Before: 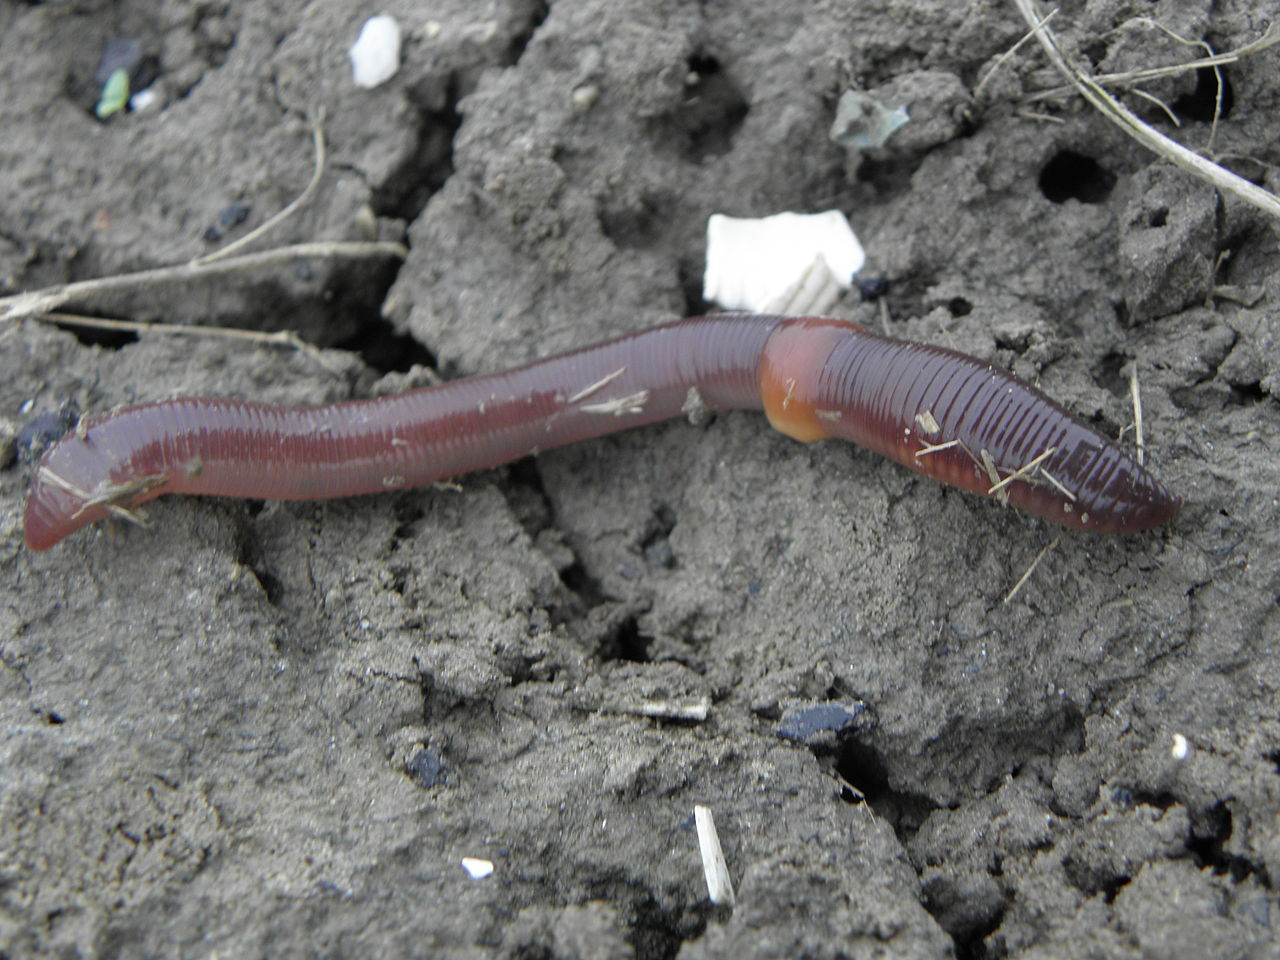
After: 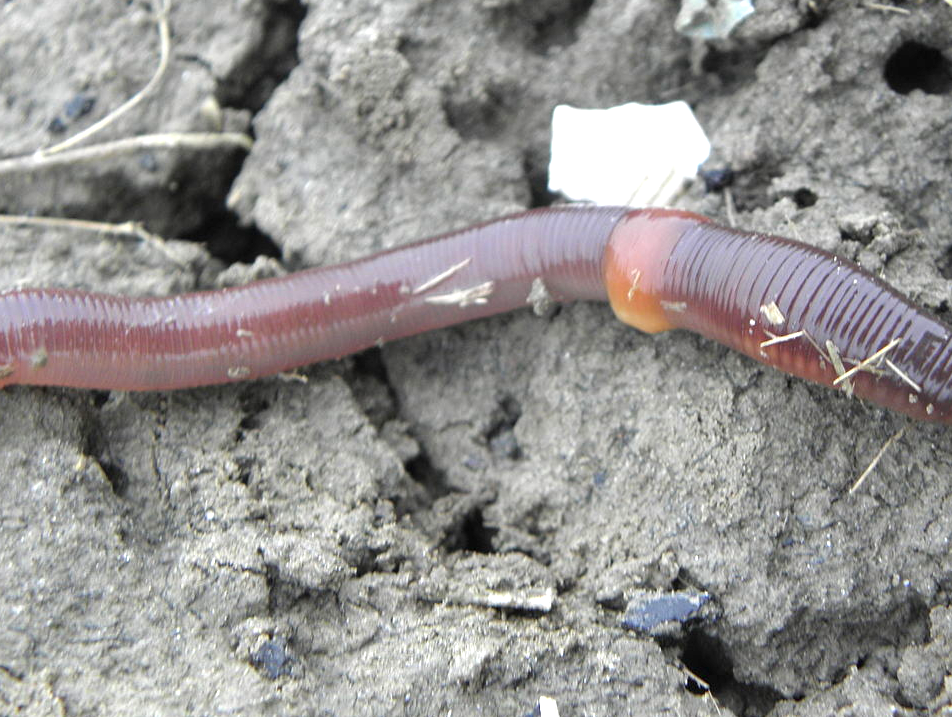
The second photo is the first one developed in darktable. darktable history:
crop and rotate: left 12.11%, top 11.401%, right 13.478%, bottom 13.834%
exposure: exposure 1 EV, compensate exposure bias true, compensate highlight preservation false
